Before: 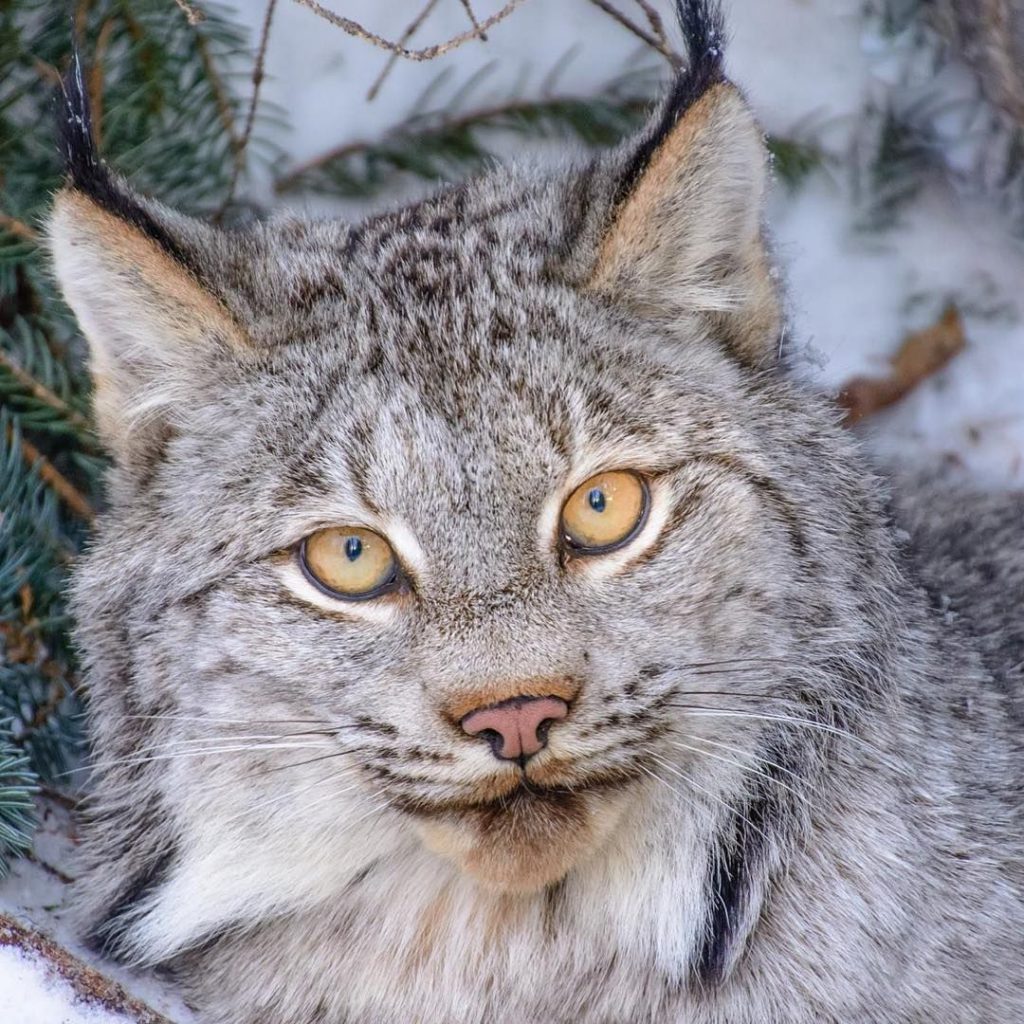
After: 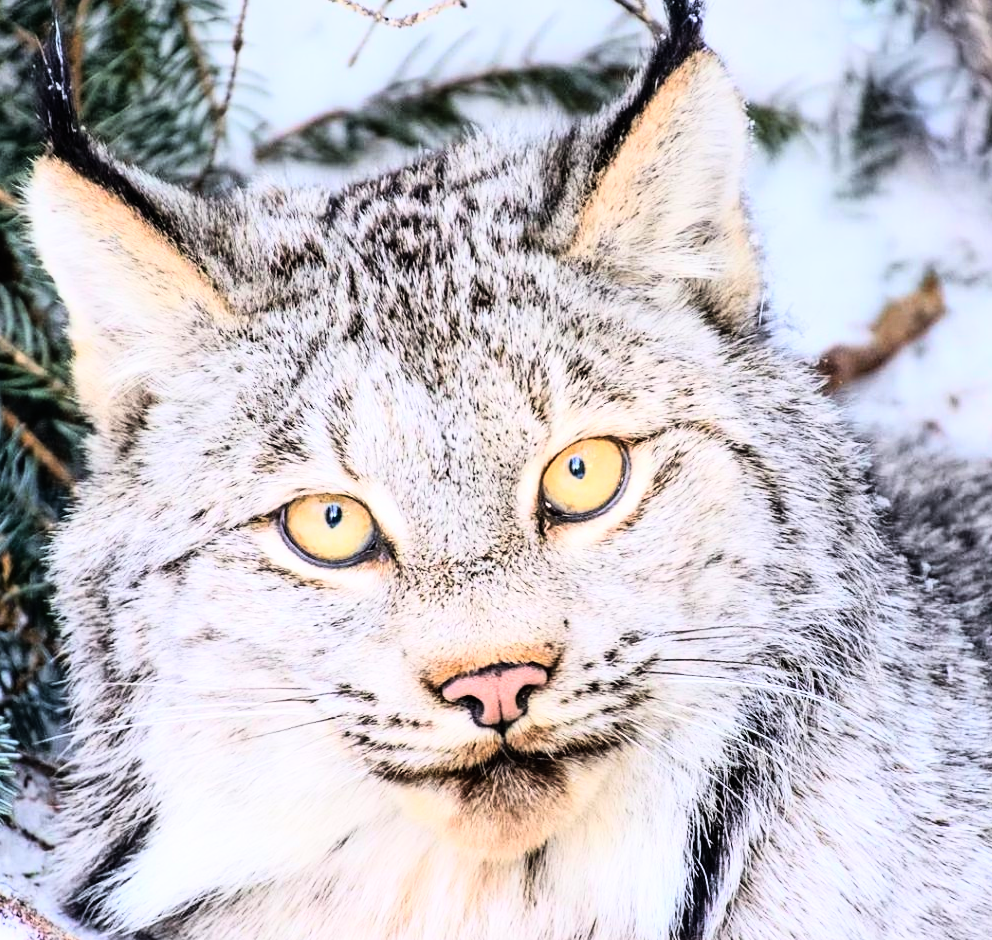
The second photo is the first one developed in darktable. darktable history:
rgb curve: curves: ch0 [(0, 0) (0.21, 0.15) (0.24, 0.21) (0.5, 0.75) (0.75, 0.96) (0.89, 0.99) (1, 1)]; ch1 [(0, 0.02) (0.21, 0.13) (0.25, 0.2) (0.5, 0.67) (0.75, 0.9) (0.89, 0.97) (1, 1)]; ch2 [(0, 0.02) (0.21, 0.13) (0.25, 0.2) (0.5, 0.67) (0.75, 0.9) (0.89, 0.97) (1, 1)], compensate middle gray true
crop: left 1.964%, top 3.251%, right 1.122%, bottom 4.933%
